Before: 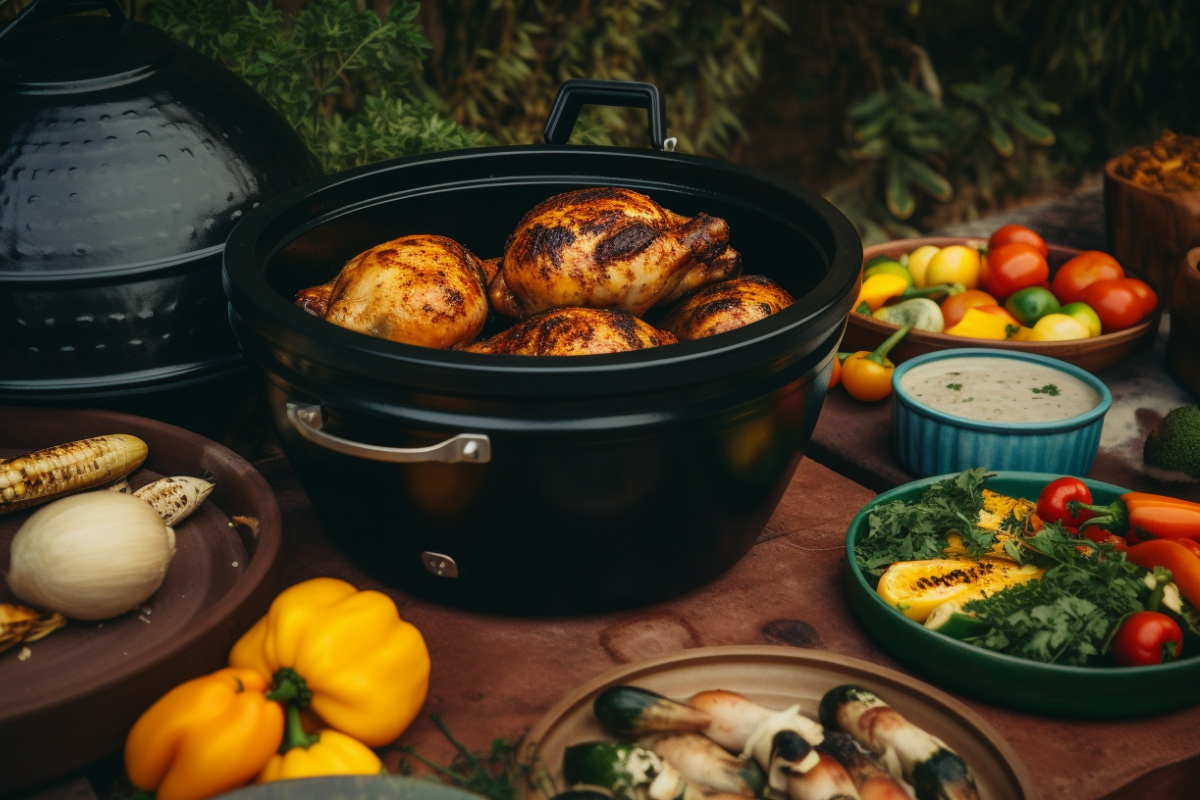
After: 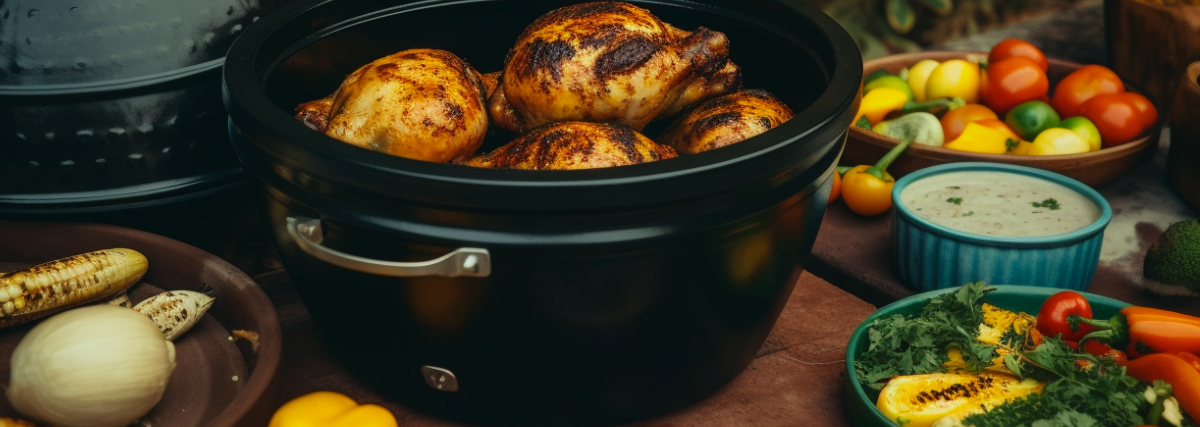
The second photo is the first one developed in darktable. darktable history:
color correction: highlights a* -8.34, highlights b* 3.45
crop and rotate: top 23.281%, bottom 23.332%
